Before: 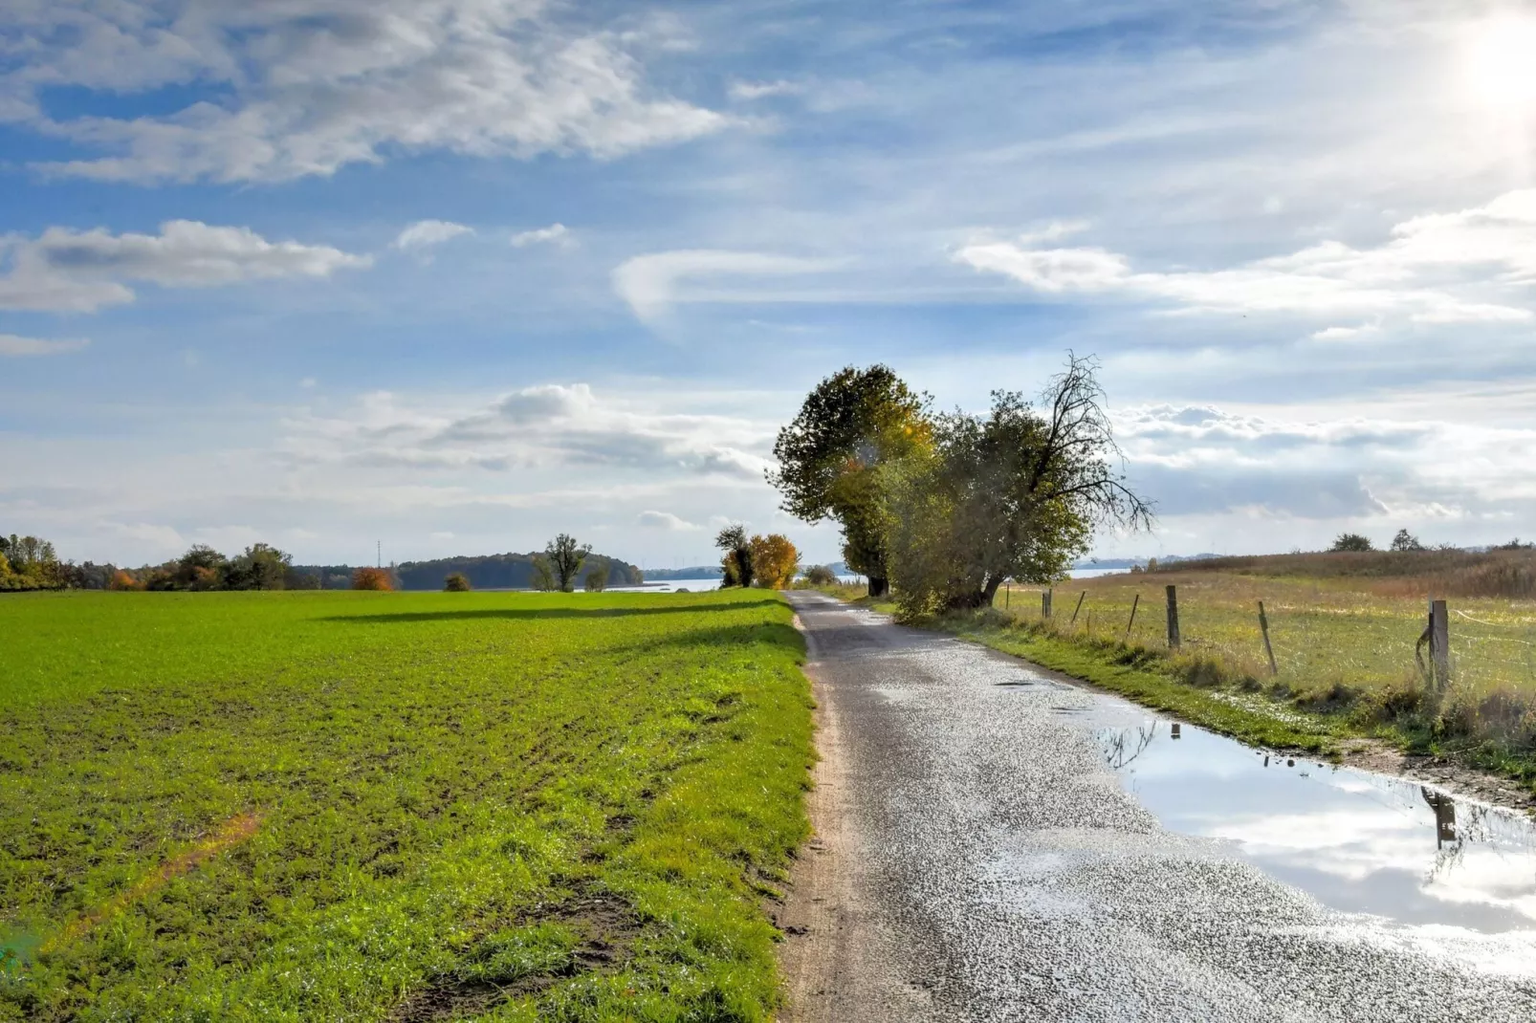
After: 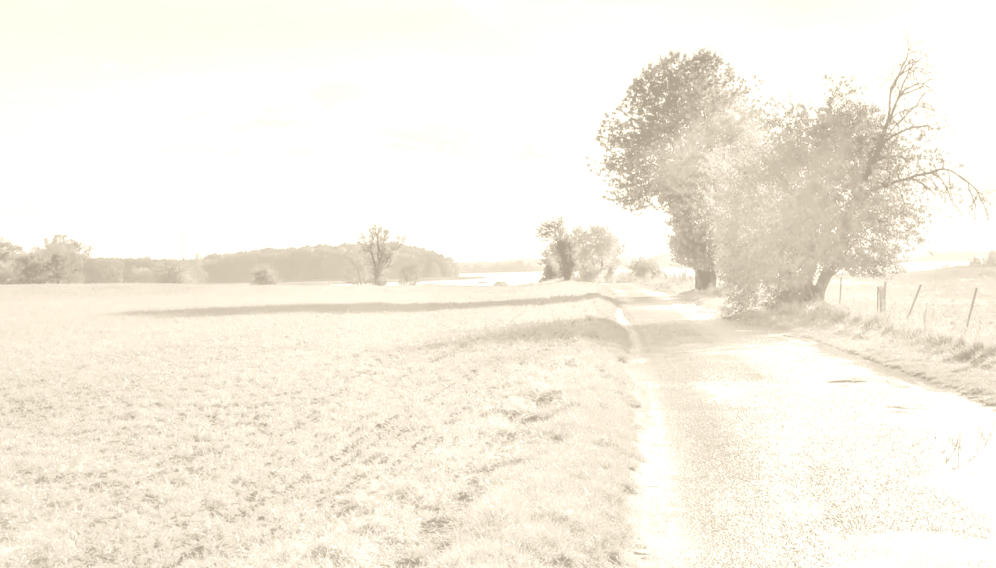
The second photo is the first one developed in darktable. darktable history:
white balance: red 1.138, green 0.996, blue 0.812
colorize: hue 36°, saturation 71%, lightness 80.79%
crop: left 13.312%, top 31.28%, right 24.627%, bottom 15.582%
tone equalizer: -8 EV 0.06 EV, smoothing diameter 25%, edges refinement/feathering 10, preserve details guided filter
